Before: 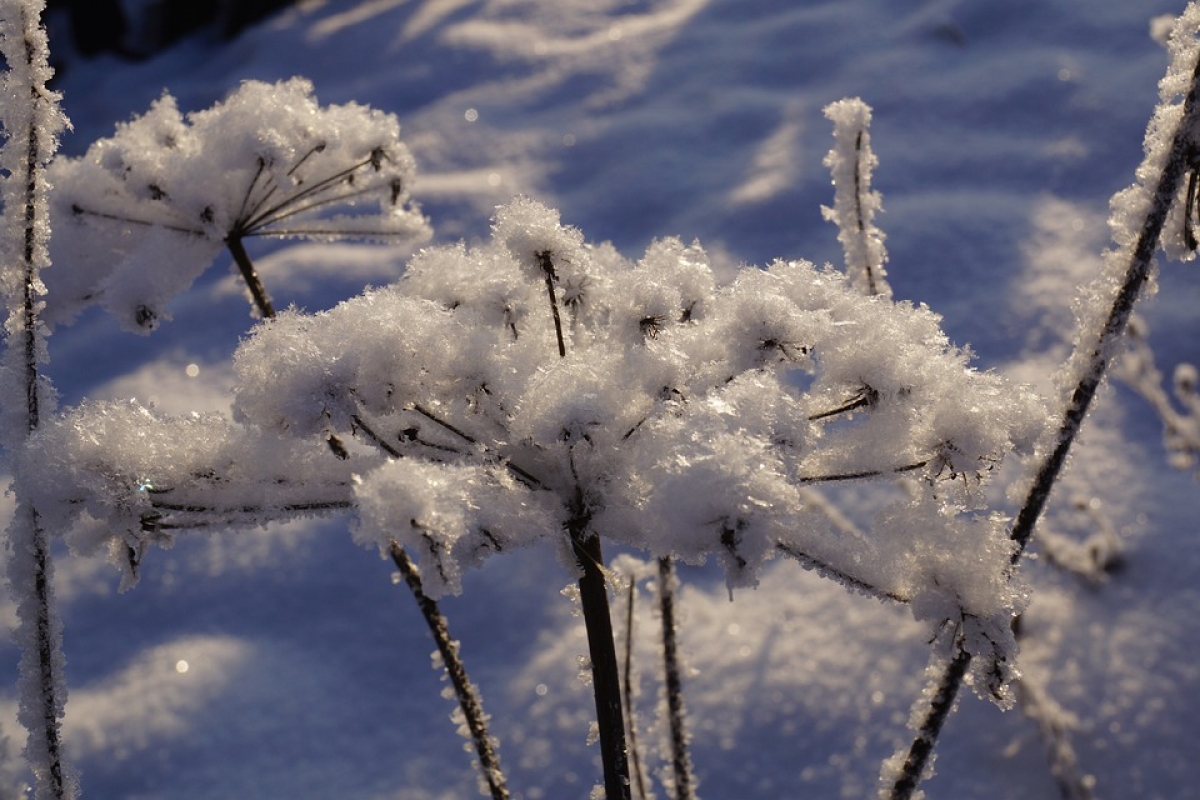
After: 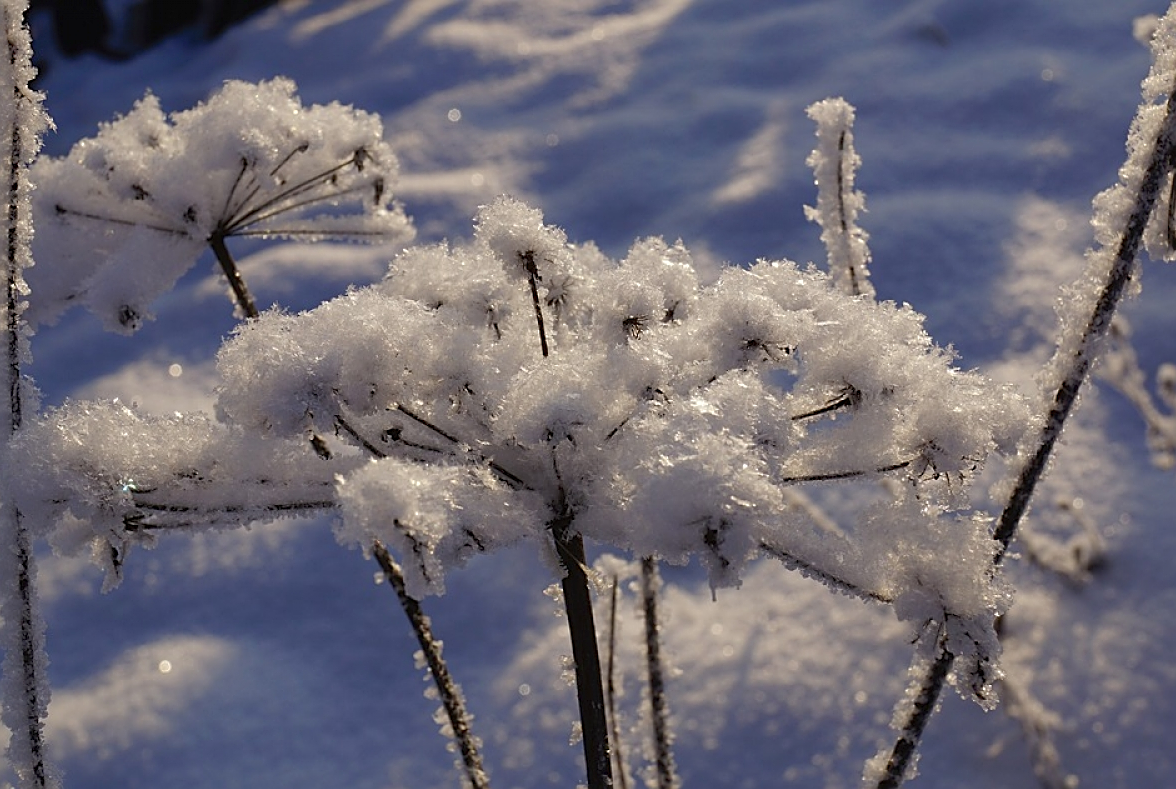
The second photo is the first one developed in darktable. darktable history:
crop and rotate: left 1.459%, right 0.515%, bottom 1.352%
color balance rgb: power › hue 328.78°, perceptual saturation grading › global saturation -2.24%, perceptual saturation grading › highlights -7.276%, perceptual saturation grading › mid-tones 7.647%, perceptual saturation grading › shadows 3.931%
sharpen: amount 0.5
shadows and highlights: on, module defaults
